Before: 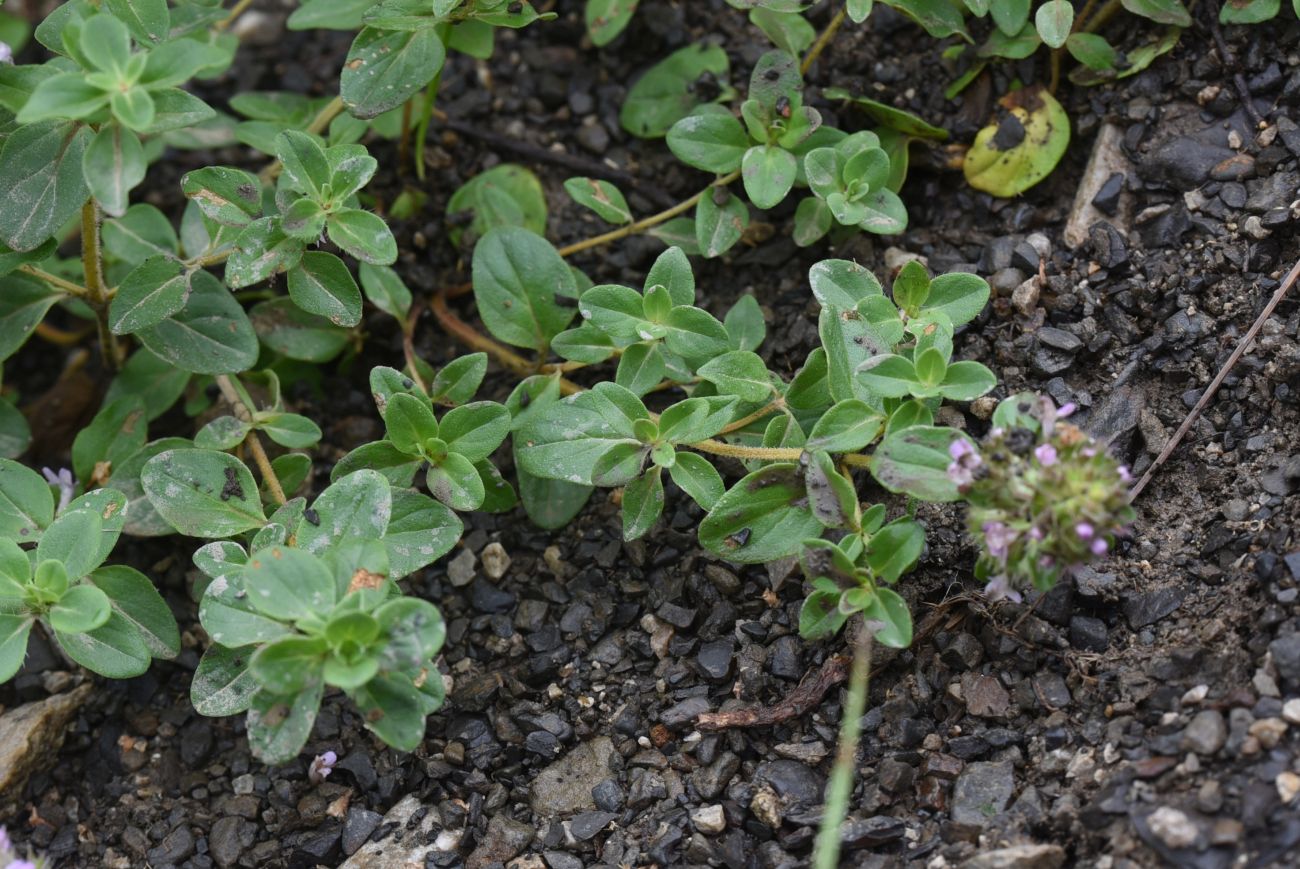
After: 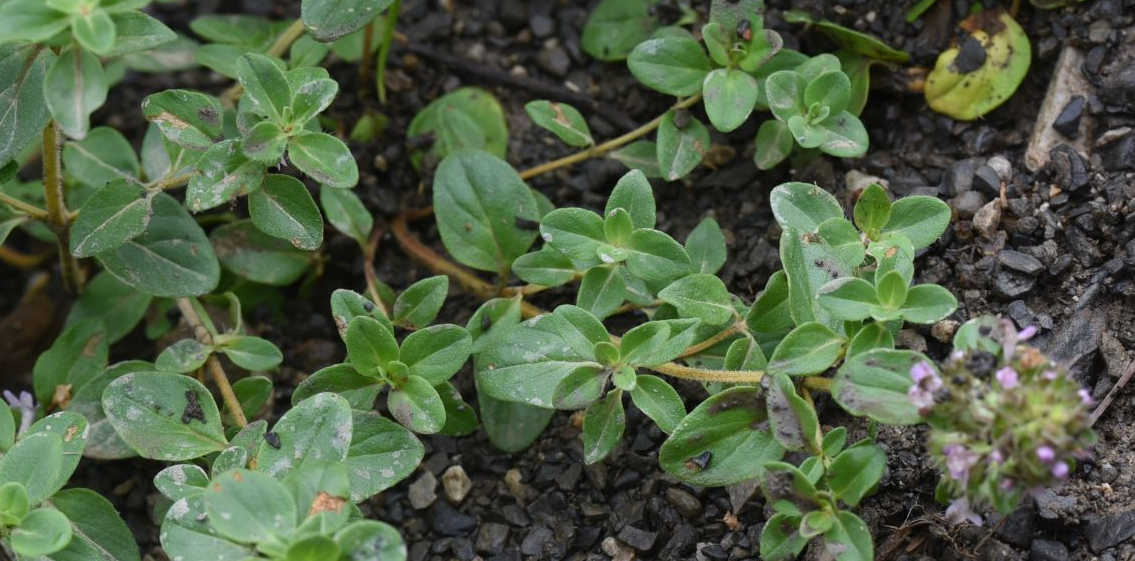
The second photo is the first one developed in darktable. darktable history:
exposure: compensate highlight preservation false
crop: left 3.015%, top 8.969%, right 9.647%, bottom 26.457%
